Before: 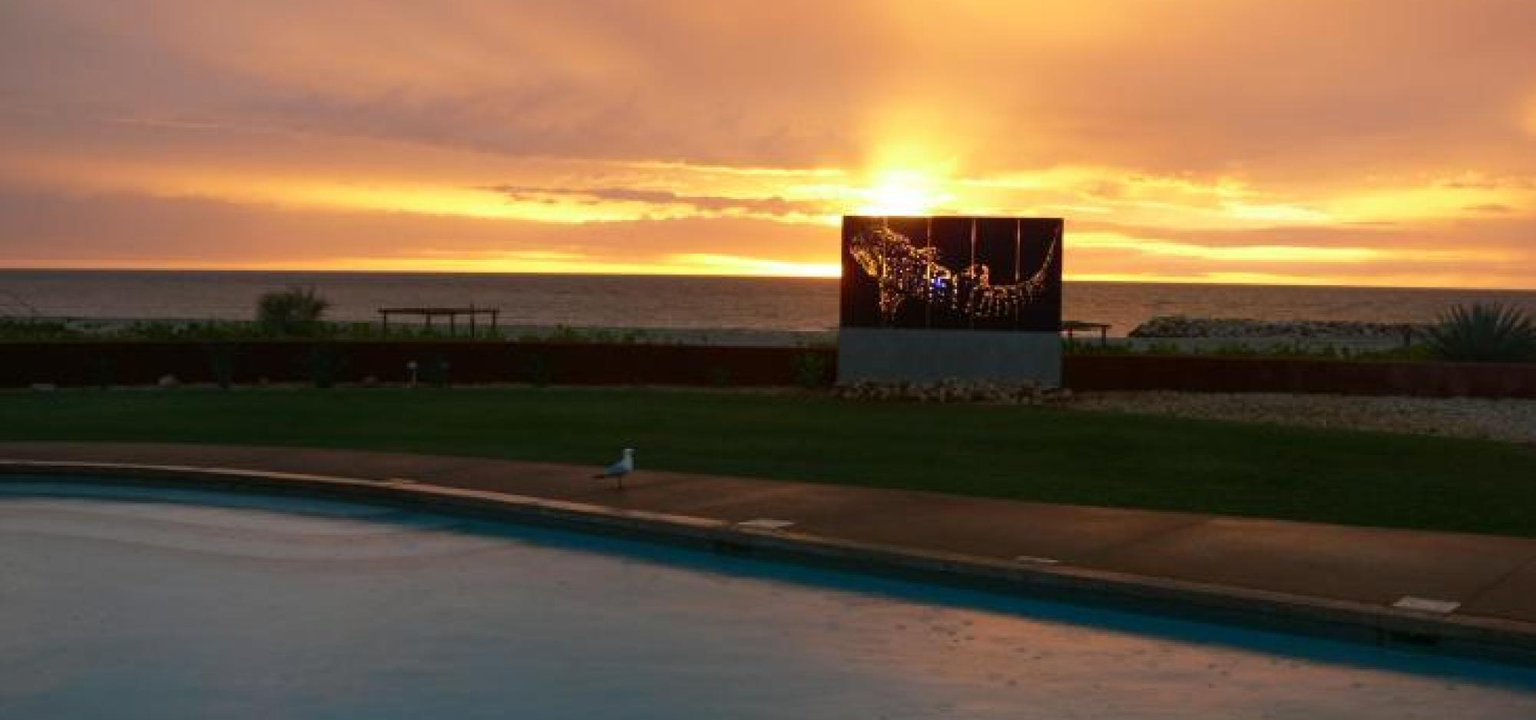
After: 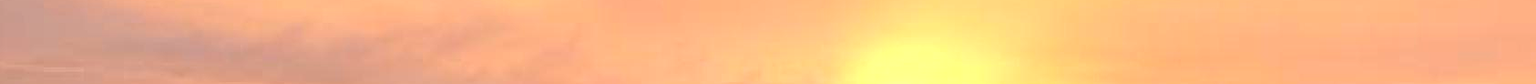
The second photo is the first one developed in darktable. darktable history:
exposure: exposure 0.74 EV, compensate highlight preservation false
crop and rotate: left 9.644%, top 9.491%, right 6.021%, bottom 80.509%
sharpen: on, module defaults
tone equalizer: on, module defaults
